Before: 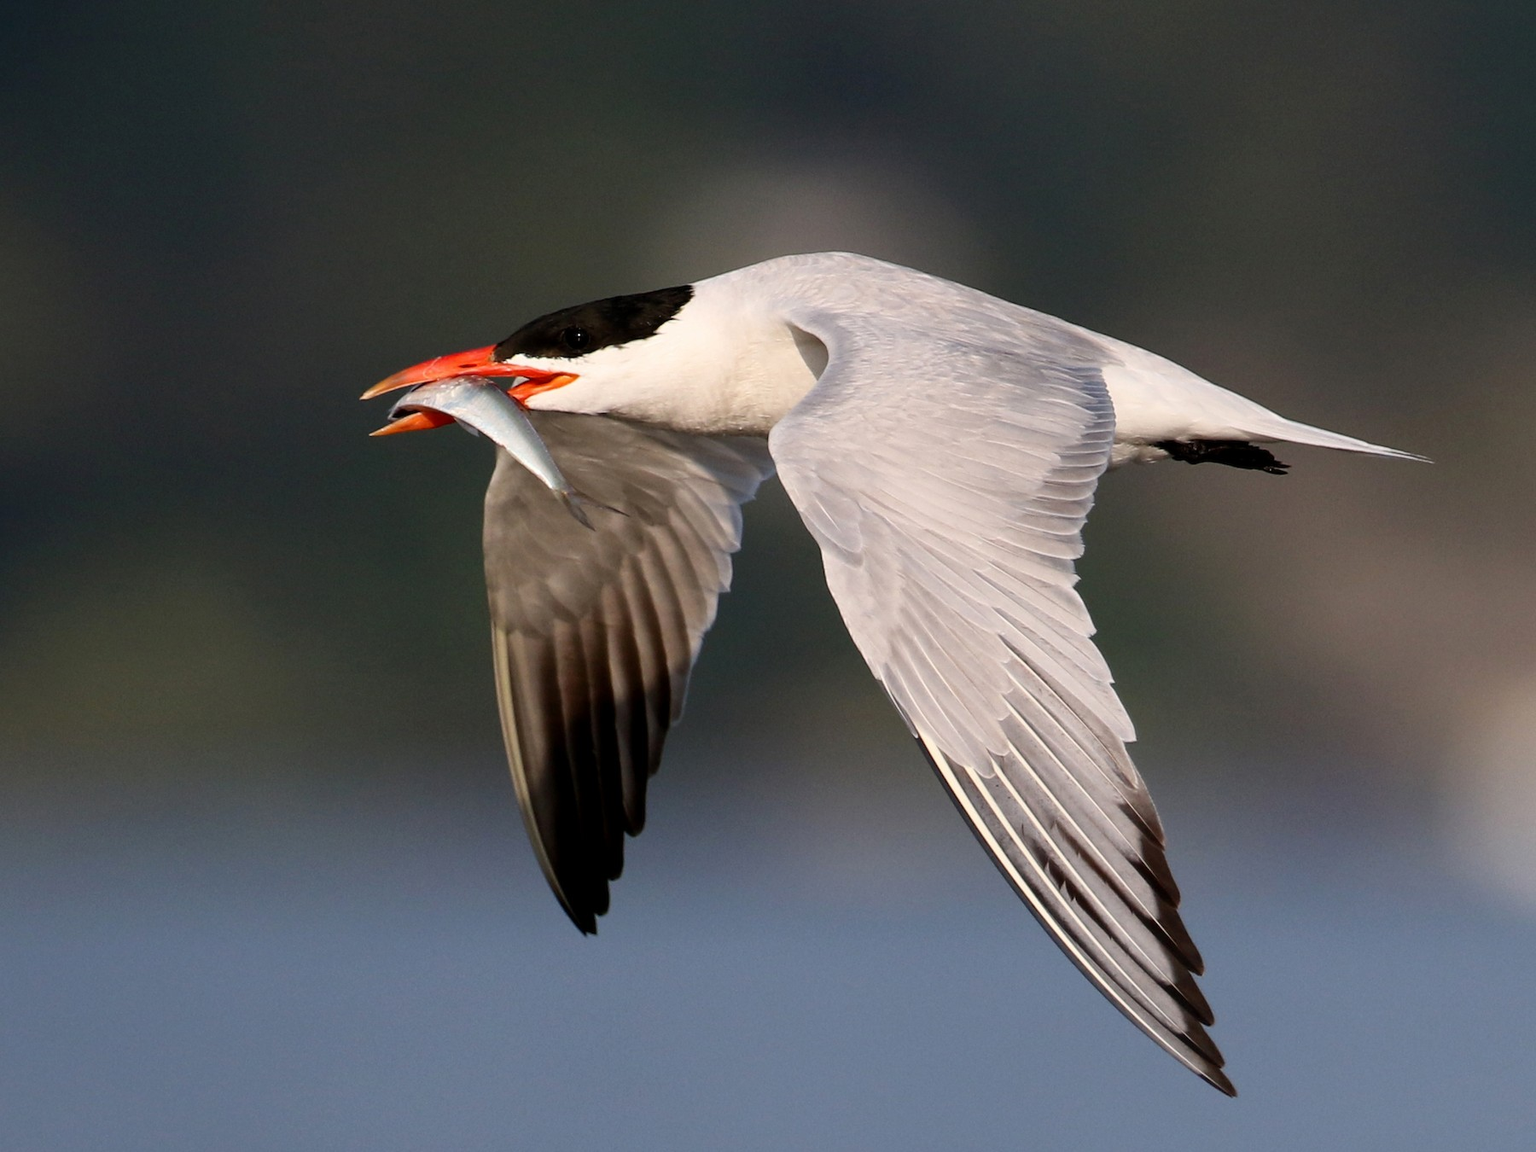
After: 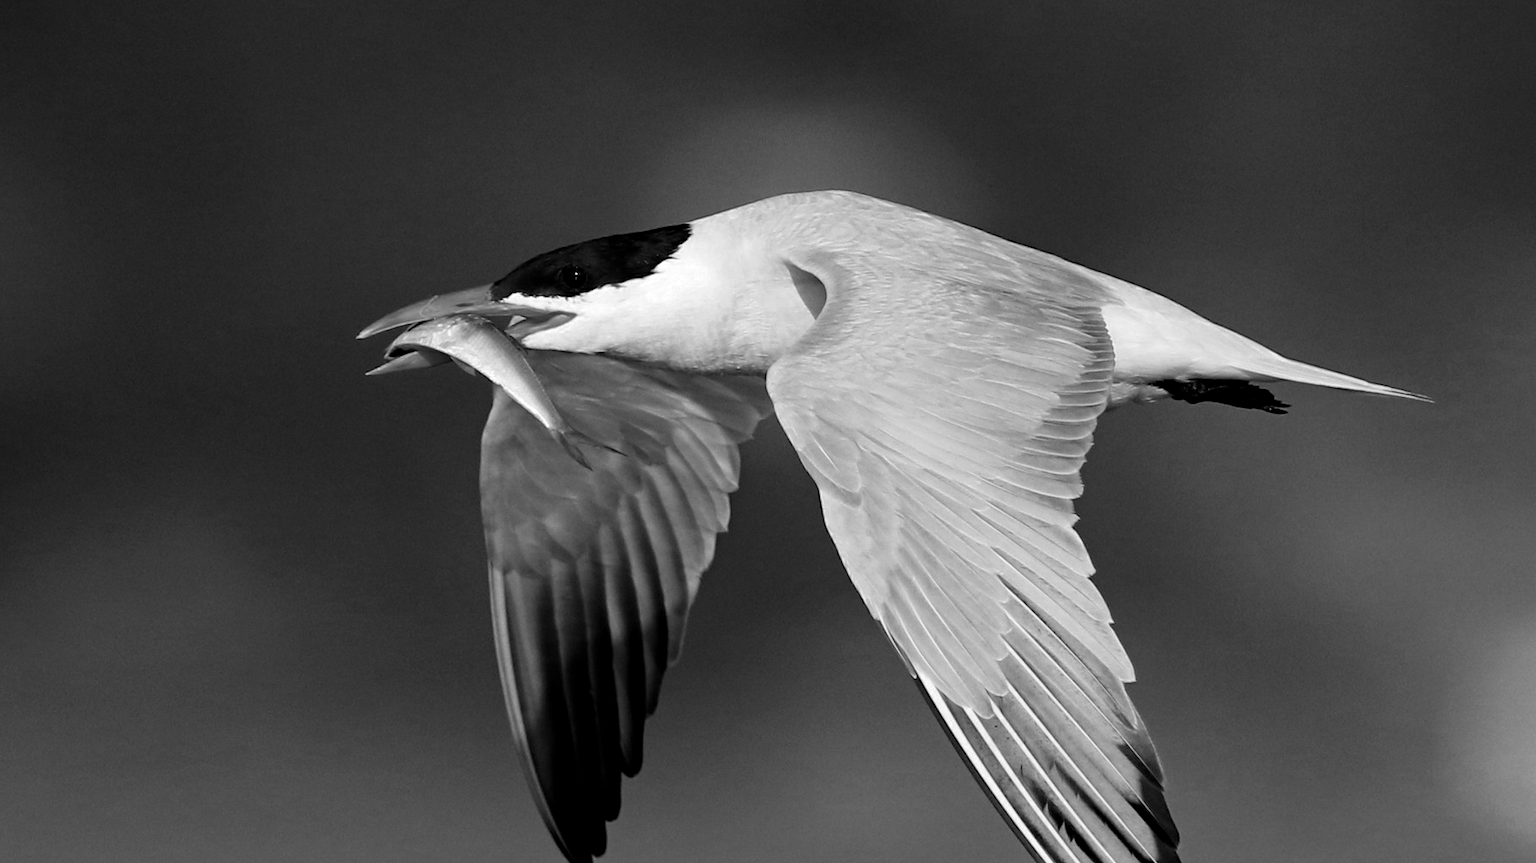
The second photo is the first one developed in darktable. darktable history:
color zones: curves: ch0 [(0.002, 0.593) (0.143, 0.417) (0.285, 0.541) (0.455, 0.289) (0.608, 0.327) (0.727, 0.283) (0.869, 0.571) (1, 0.603)]; ch1 [(0, 0) (0.143, 0) (0.286, 0) (0.429, 0) (0.571, 0) (0.714, 0) (0.857, 0)]
haze removal: compatibility mode true, adaptive false
crop: left 0.387%, top 5.469%, bottom 19.809%
